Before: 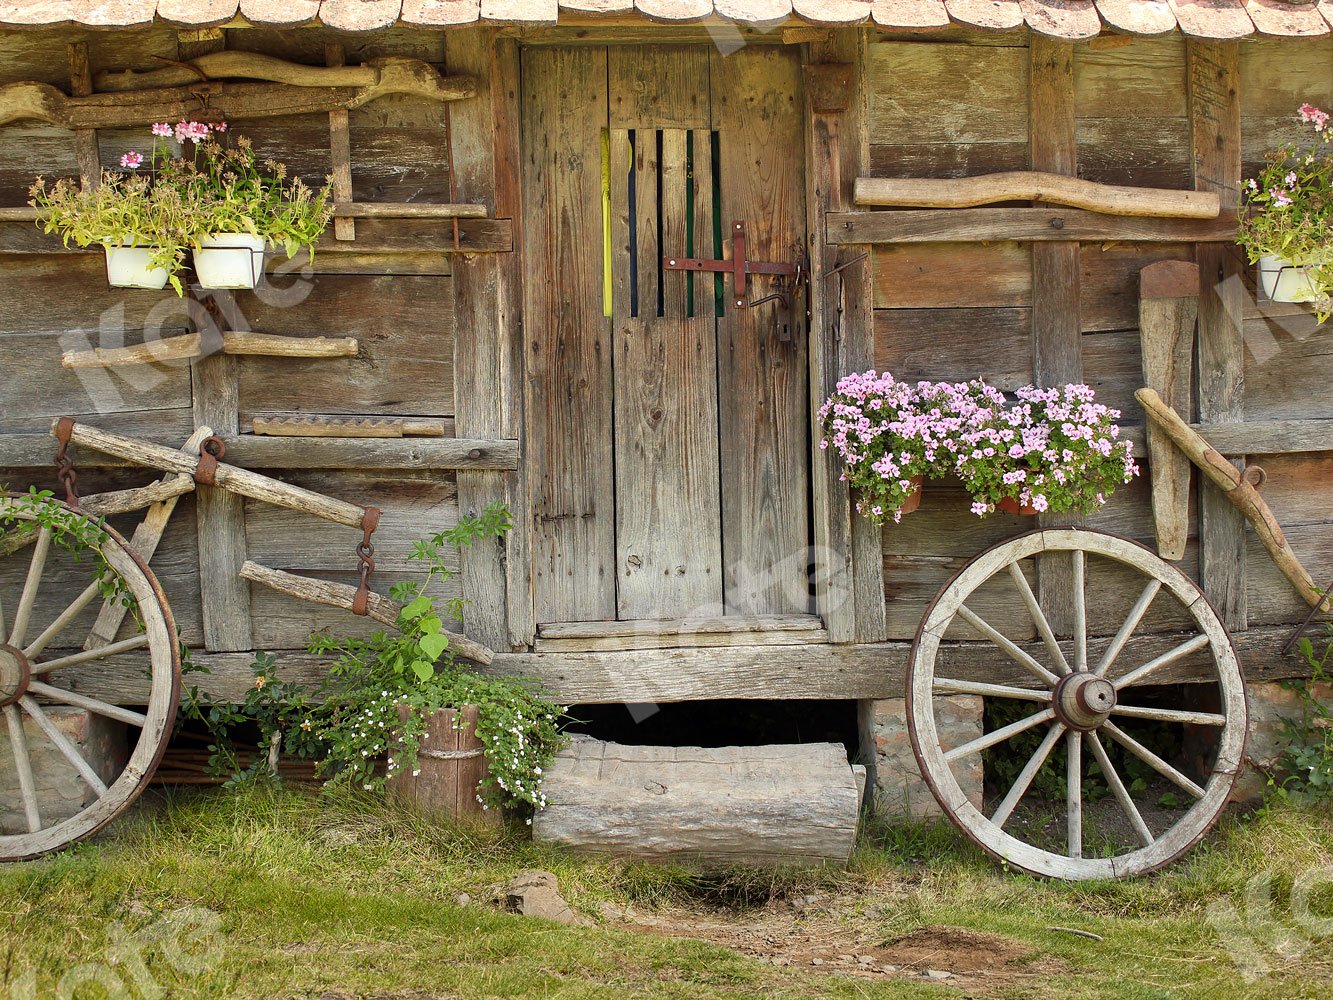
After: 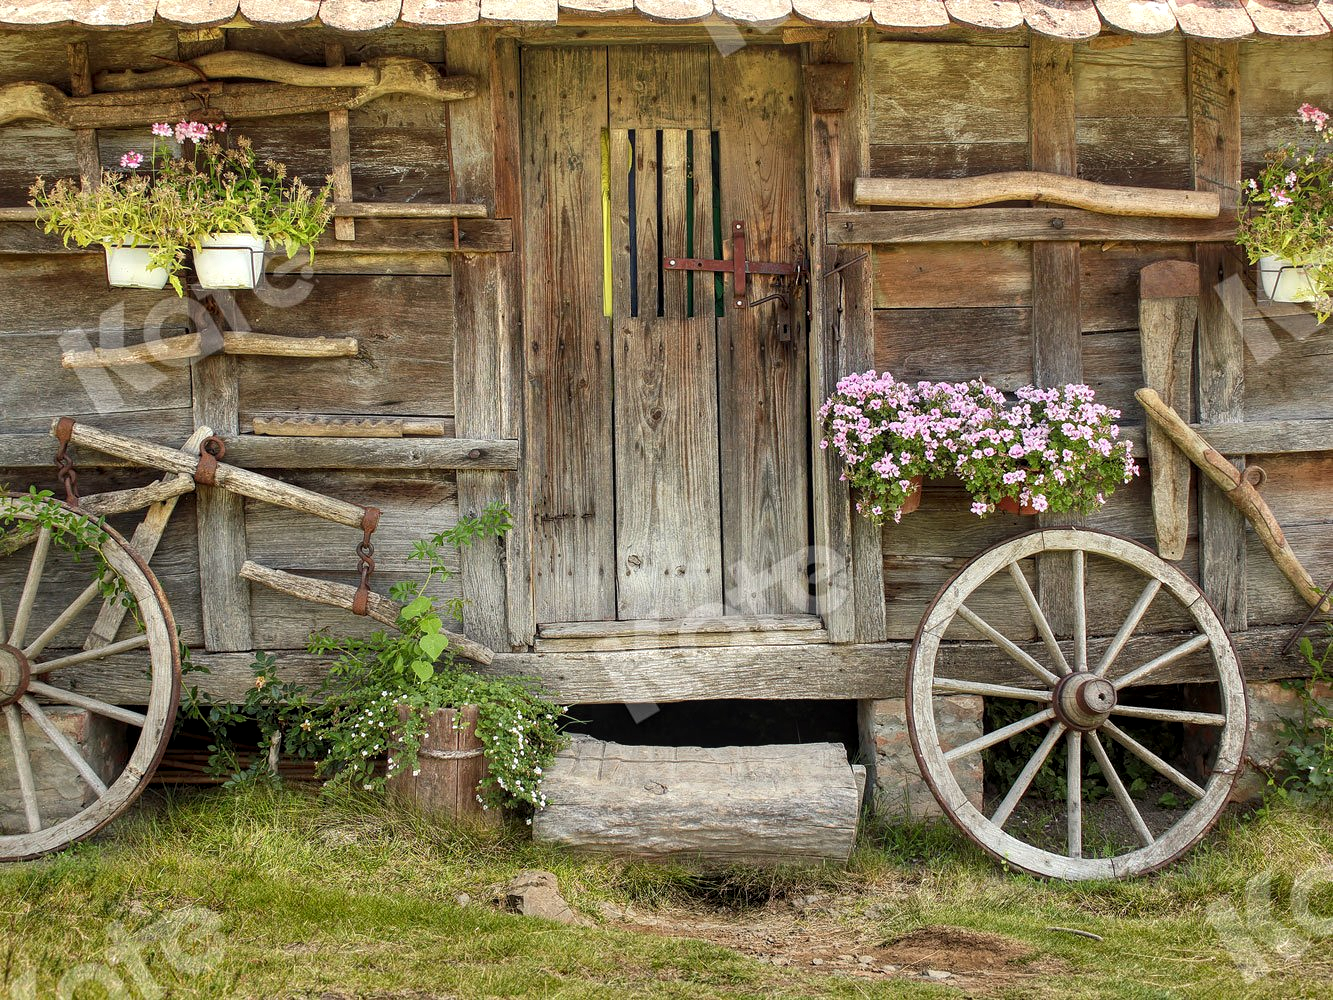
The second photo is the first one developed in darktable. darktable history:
local contrast: highlights 95%, shadows 86%, detail 160%, midtone range 0.2
